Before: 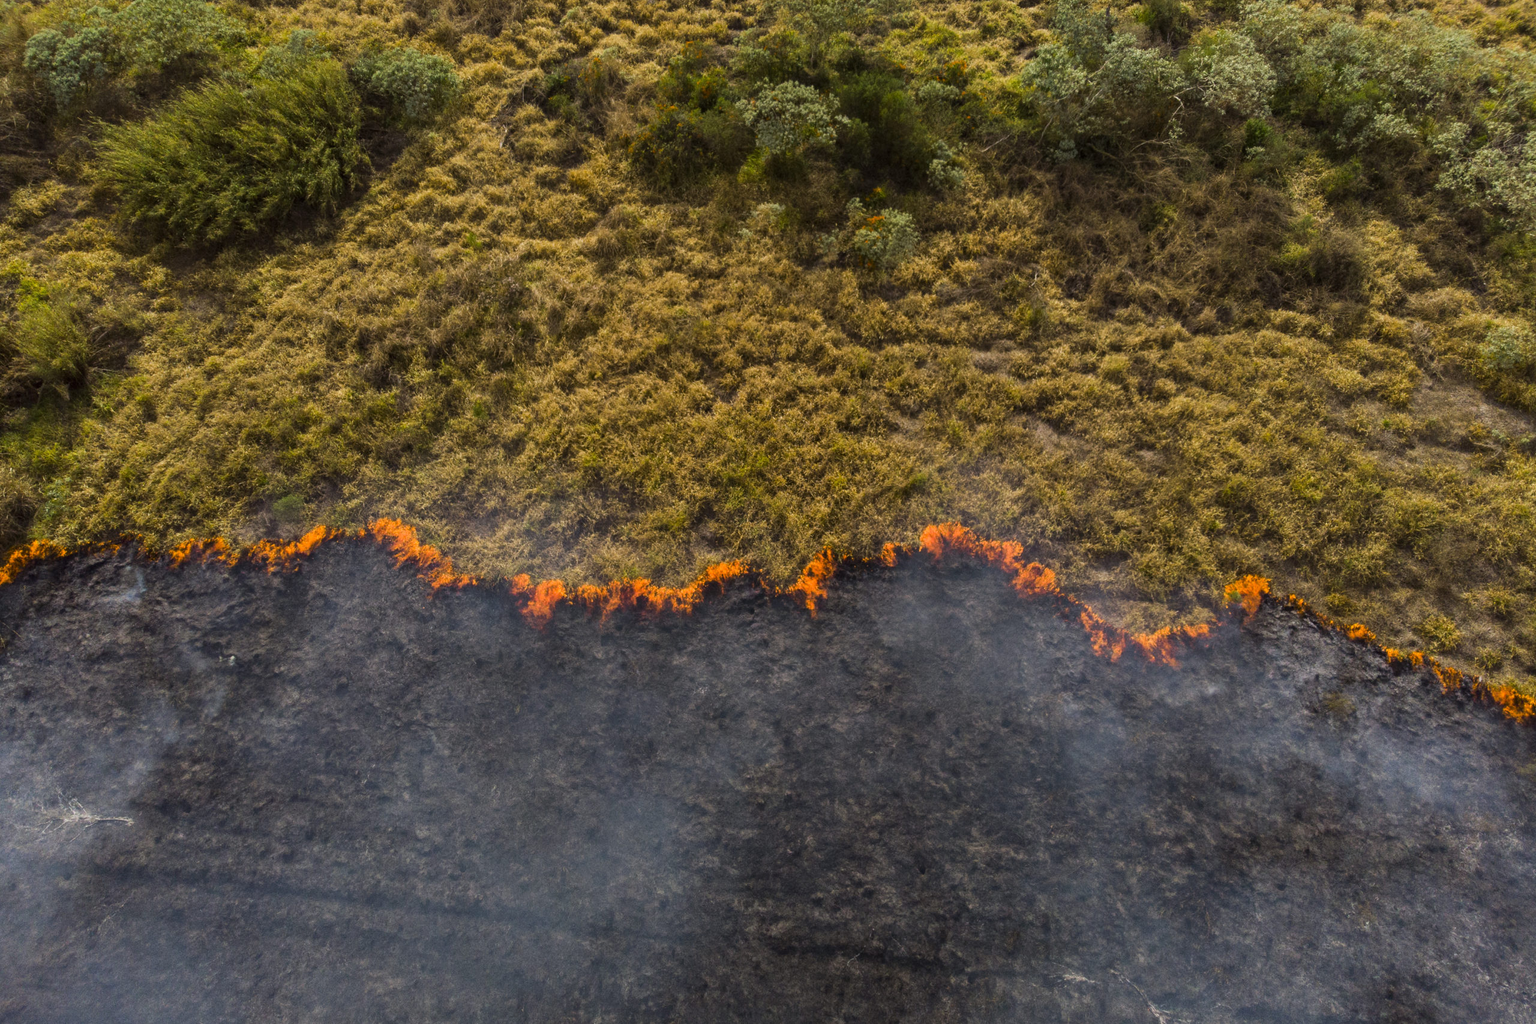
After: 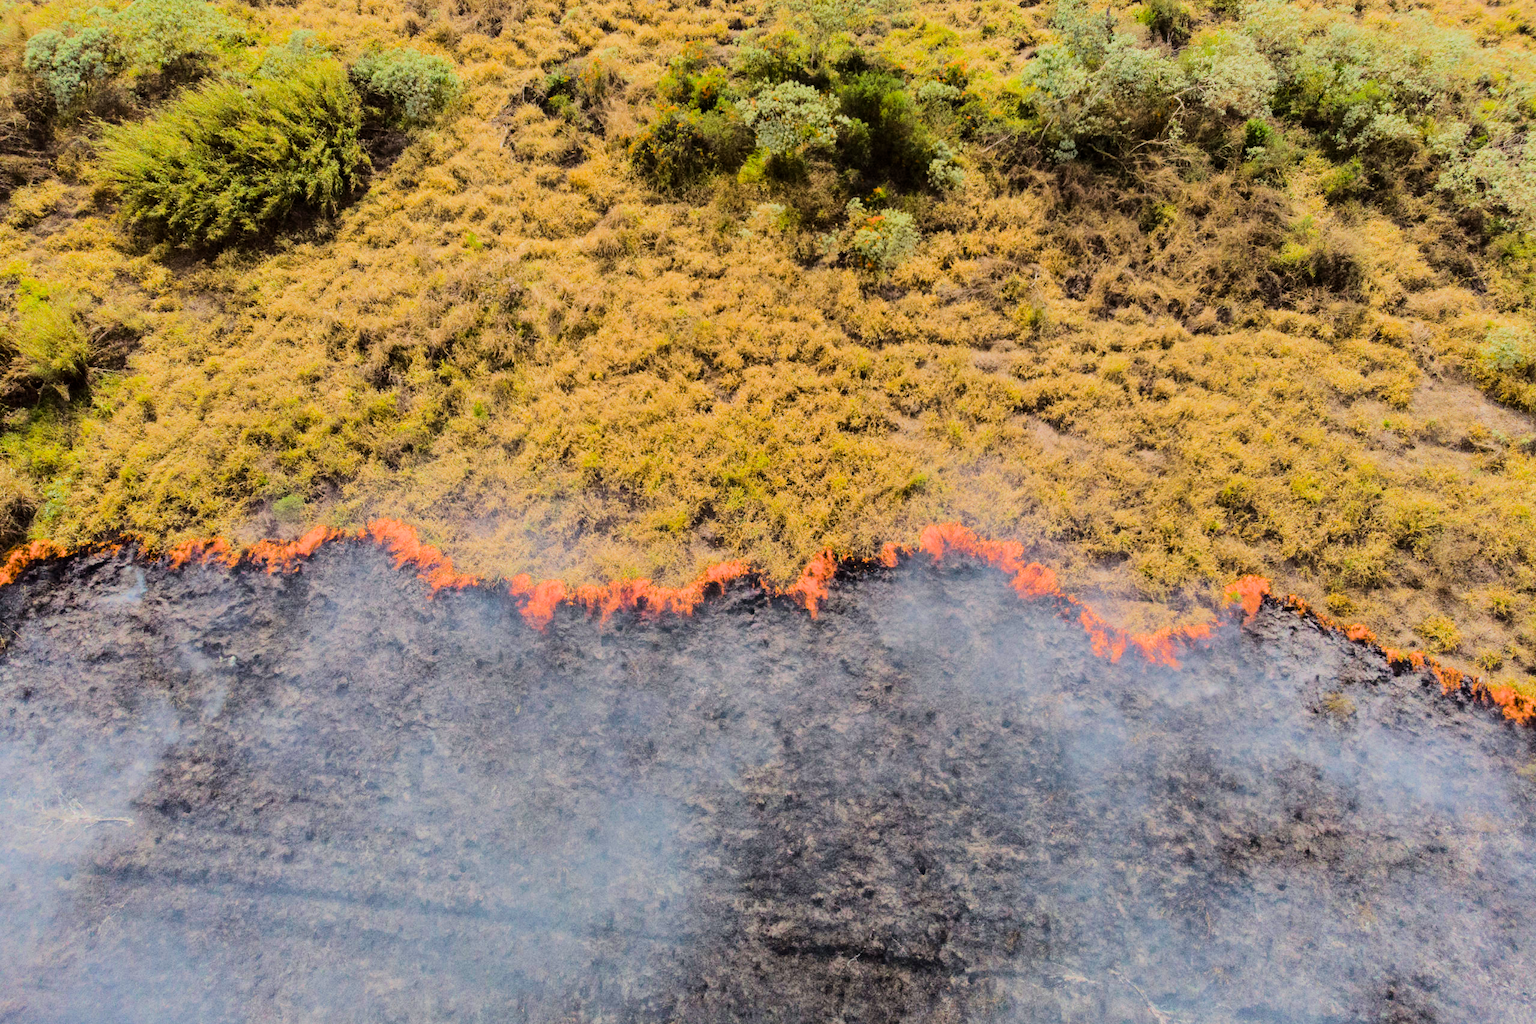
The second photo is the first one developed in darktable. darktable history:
tone equalizer: -7 EV 0.143 EV, -6 EV 0.571 EV, -5 EV 1.17 EV, -4 EV 1.29 EV, -3 EV 1.15 EV, -2 EV 0.6 EV, -1 EV 0.154 EV, edges refinement/feathering 500, mask exposure compensation -1.57 EV, preserve details no
exposure: exposure 0.729 EV, compensate highlight preservation false
filmic rgb: black relative exposure -7.65 EV, white relative exposure 4.56 EV, hardness 3.61, contrast in shadows safe
